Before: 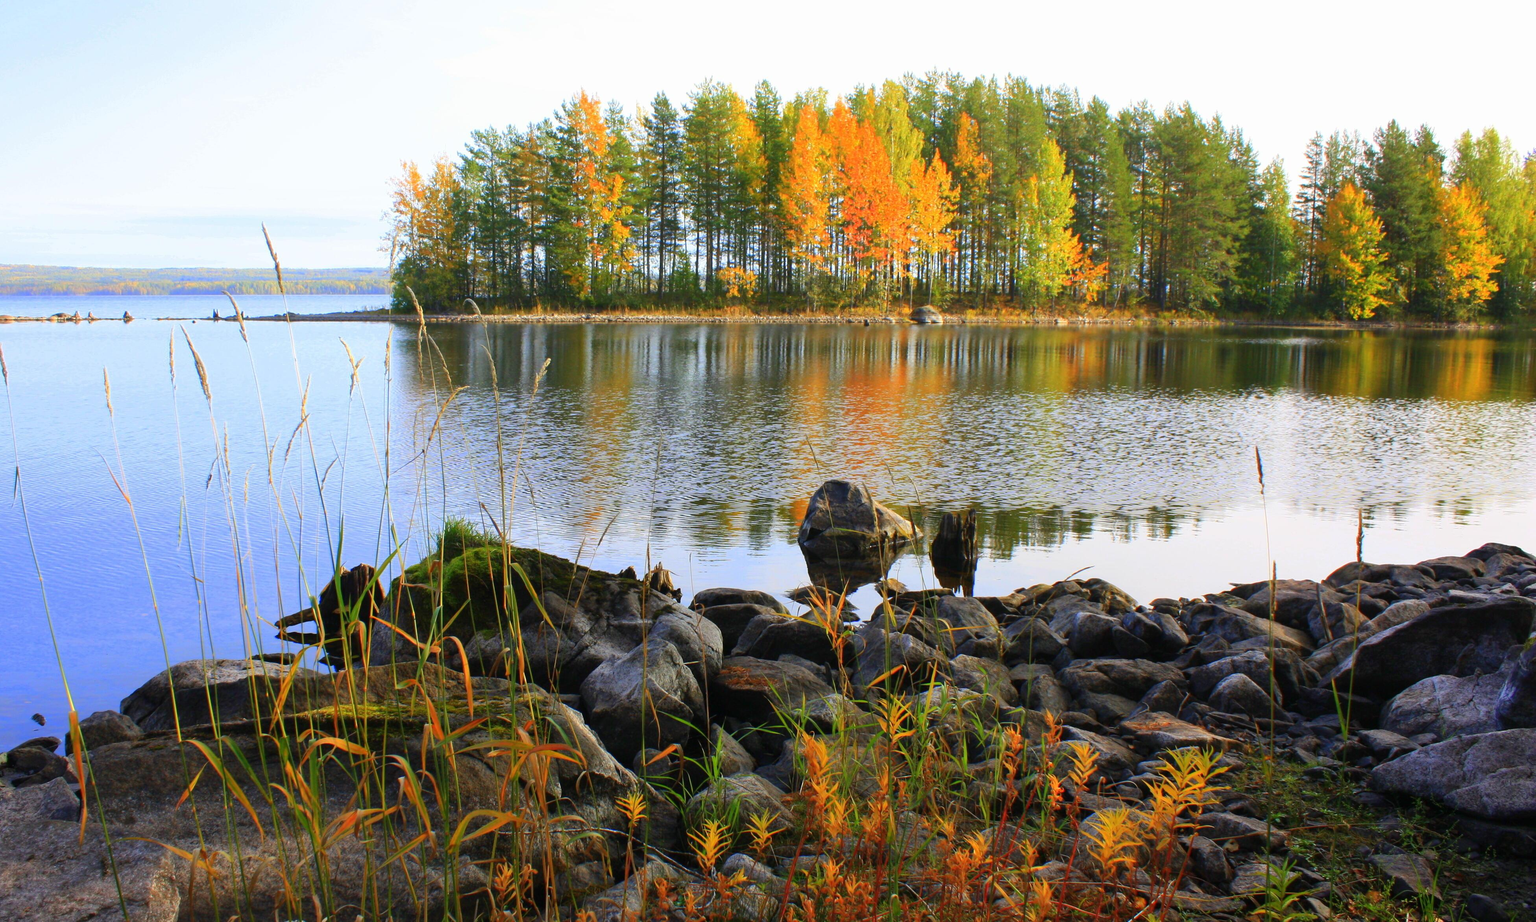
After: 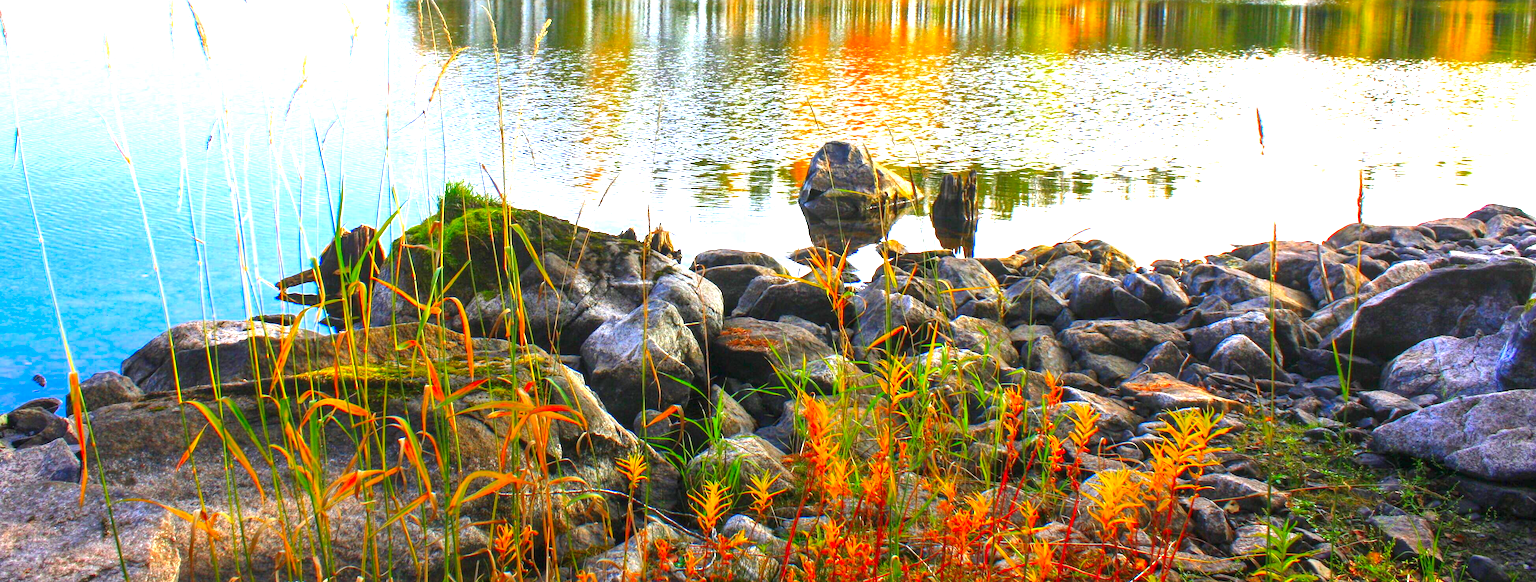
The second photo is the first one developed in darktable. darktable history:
crop and rotate: top 36.865%
color zones: curves: ch0 [(0, 0.425) (0.143, 0.422) (0.286, 0.42) (0.429, 0.419) (0.571, 0.419) (0.714, 0.42) (0.857, 0.422) (1, 0.425)]; ch1 [(0, 0.666) (0.143, 0.669) (0.286, 0.671) (0.429, 0.67) (0.571, 0.67) (0.714, 0.67) (0.857, 0.67) (1, 0.666)]
exposure: black level correction 0, exposure 1.665 EV, compensate highlight preservation false
local contrast: detail 130%
